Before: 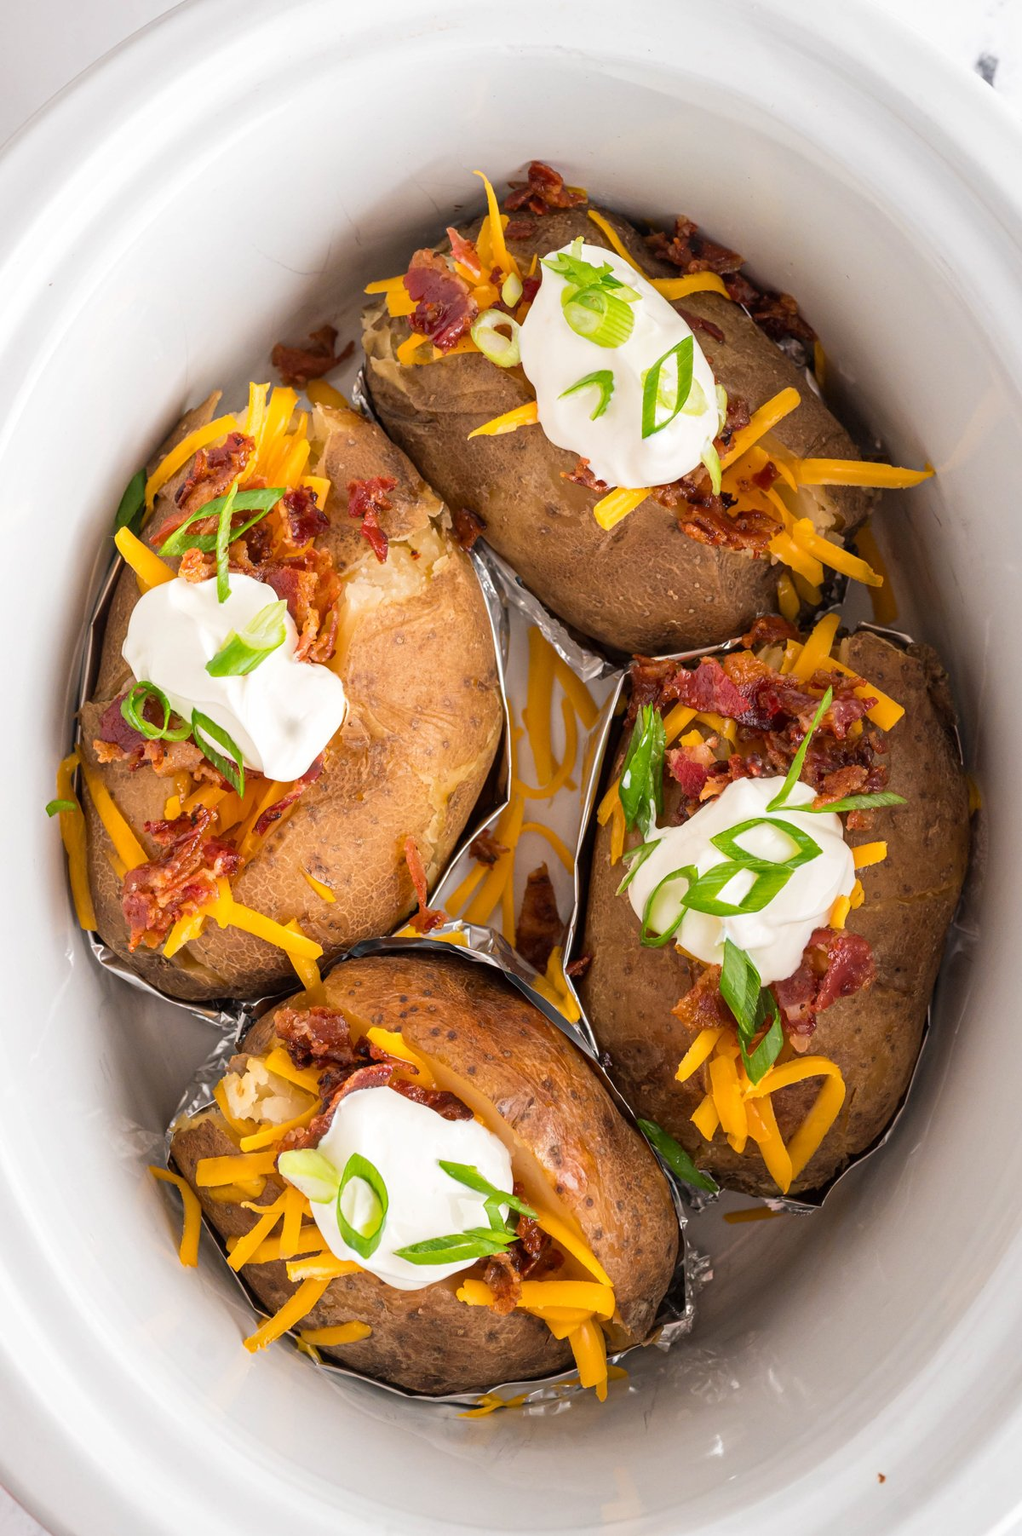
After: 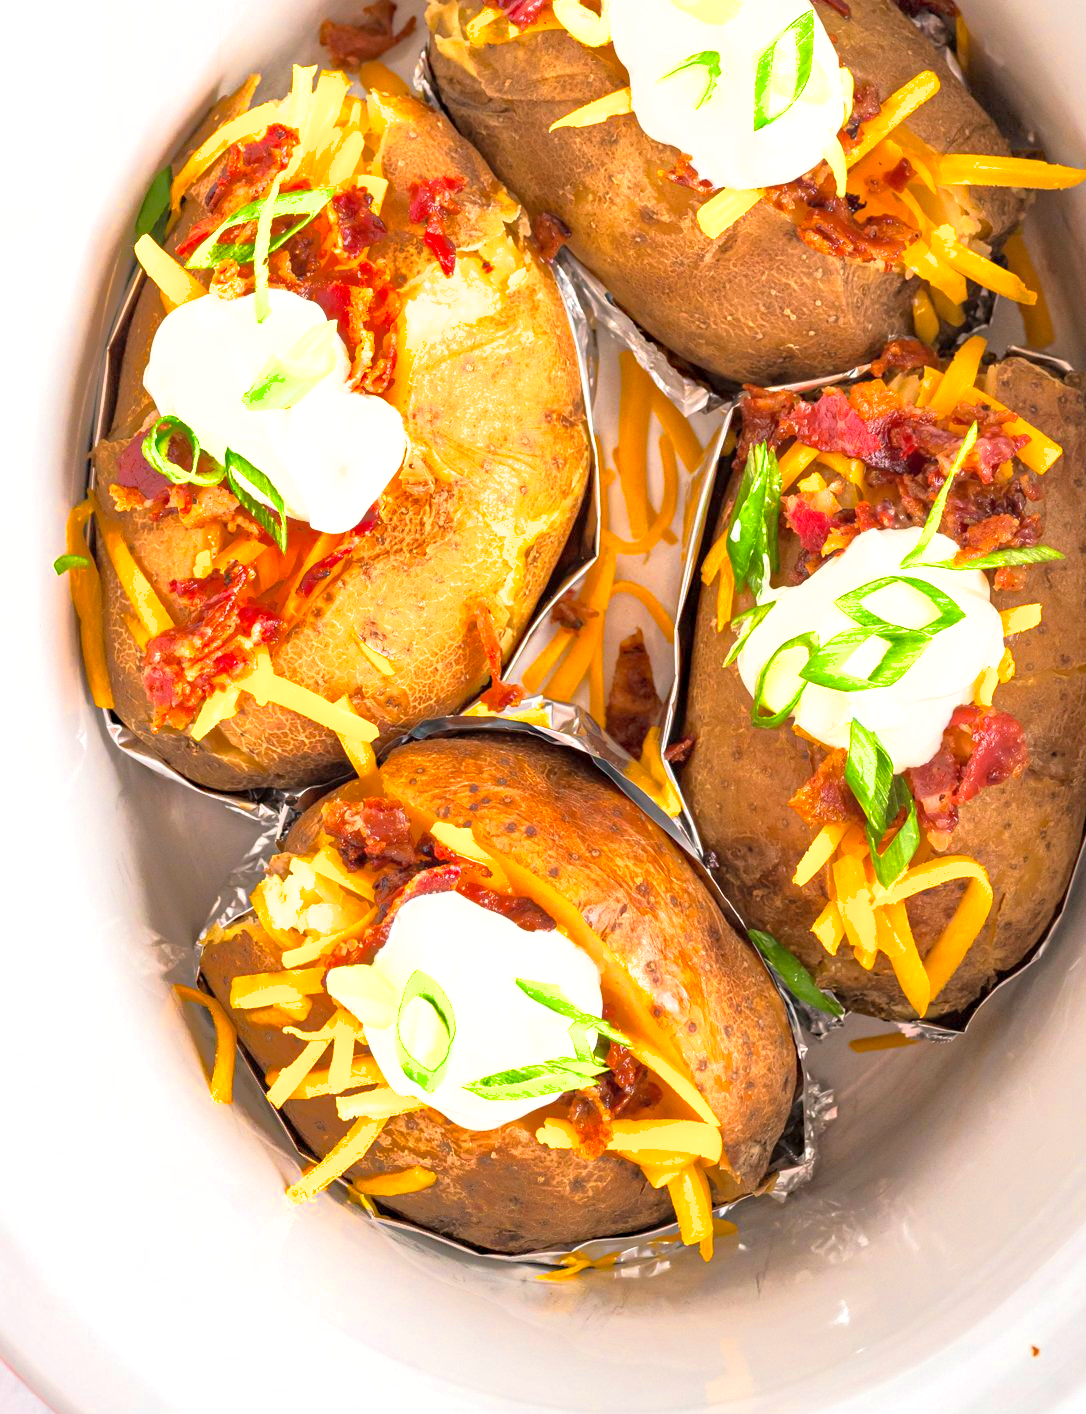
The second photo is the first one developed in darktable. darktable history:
crop: top 21.329%, right 9.465%, bottom 0.227%
tone equalizer: -8 EV -0.439 EV, -7 EV -0.368 EV, -6 EV -0.366 EV, -5 EV -0.242 EV, -3 EV 0.234 EV, -2 EV 0.334 EV, -1 EV 0.385 EV, +0 EV 0.4 EV
haze removal: compatibility mode true, adaptive false
exposure: black level correction 0, exposure 0.69 EV, compensate exposure bias true, compensate highlight preservation false
shadows and highlights: highlights -59.97, highlights color adjustment 46.41%
base curve: curves: ch0 [(0, 0) (0.088, 0.125) (0.176, 0.251) (0.354, 0.501) (0.613, 0.749) (1, 0.877)], preserve colors average RGB
